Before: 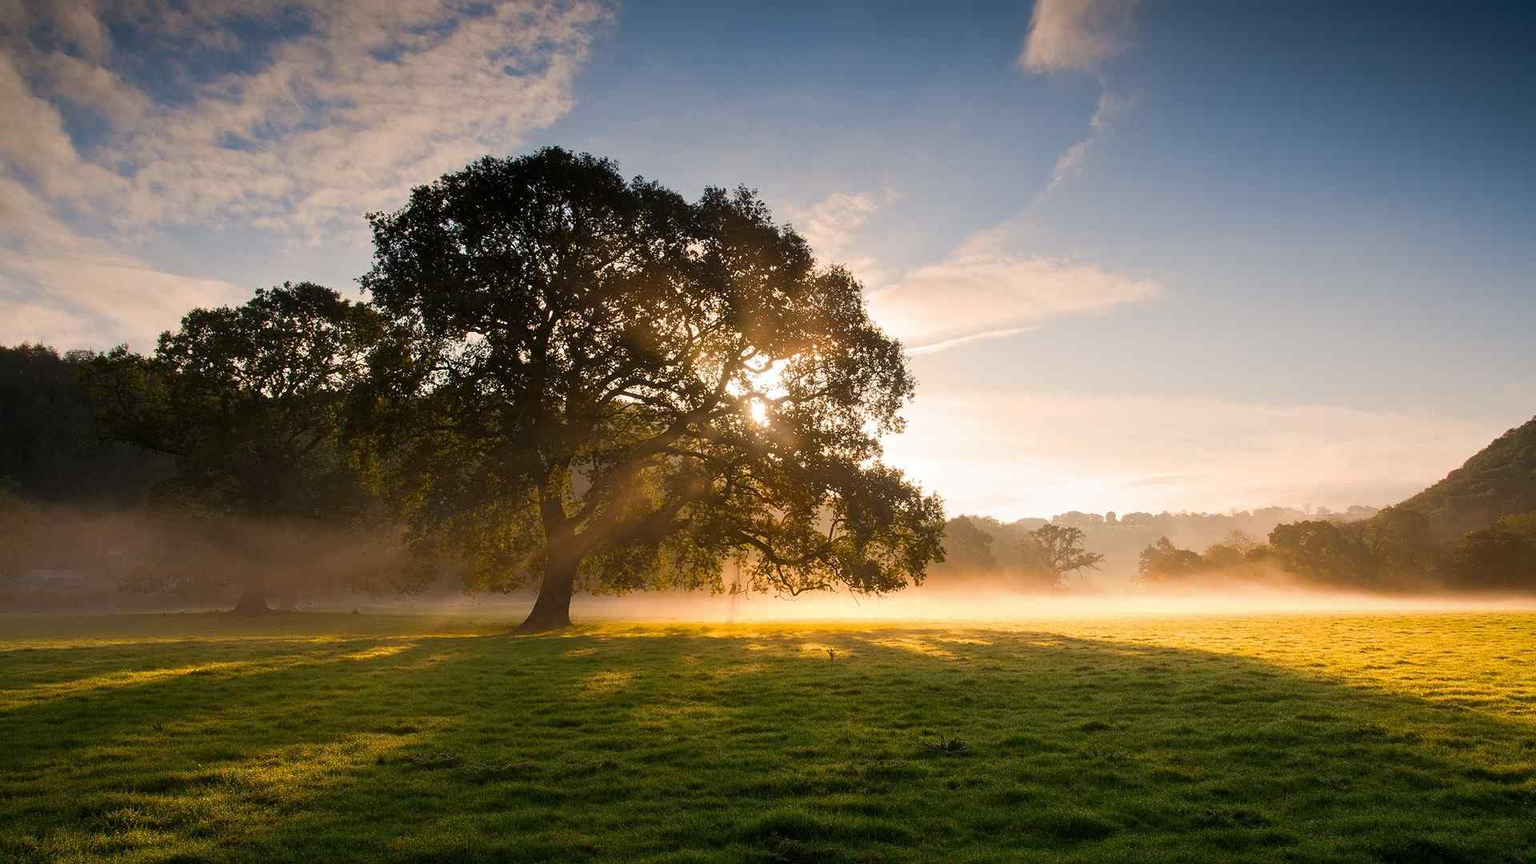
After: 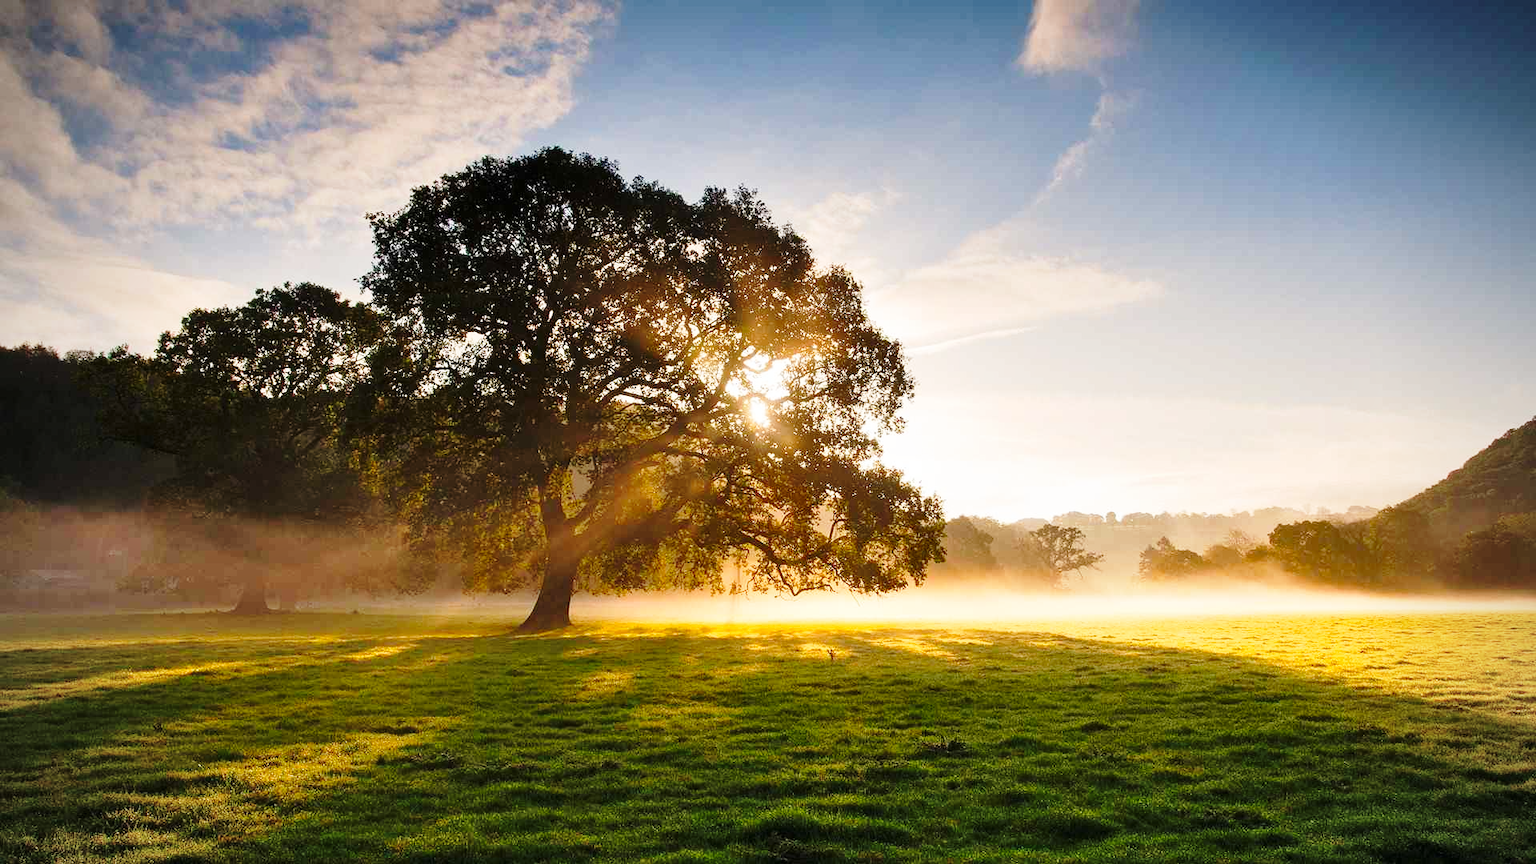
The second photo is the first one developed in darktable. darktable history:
vignetting: fall-off radius 60.92%
shadows and highlights: soften with gaussian
base curve: curves: ch0 [(0, 0) (0.028, 0.03) (0.121, 0.232) (0.46, 0.748) (0.859, 0.968) (1, 1)], preserve colors none
